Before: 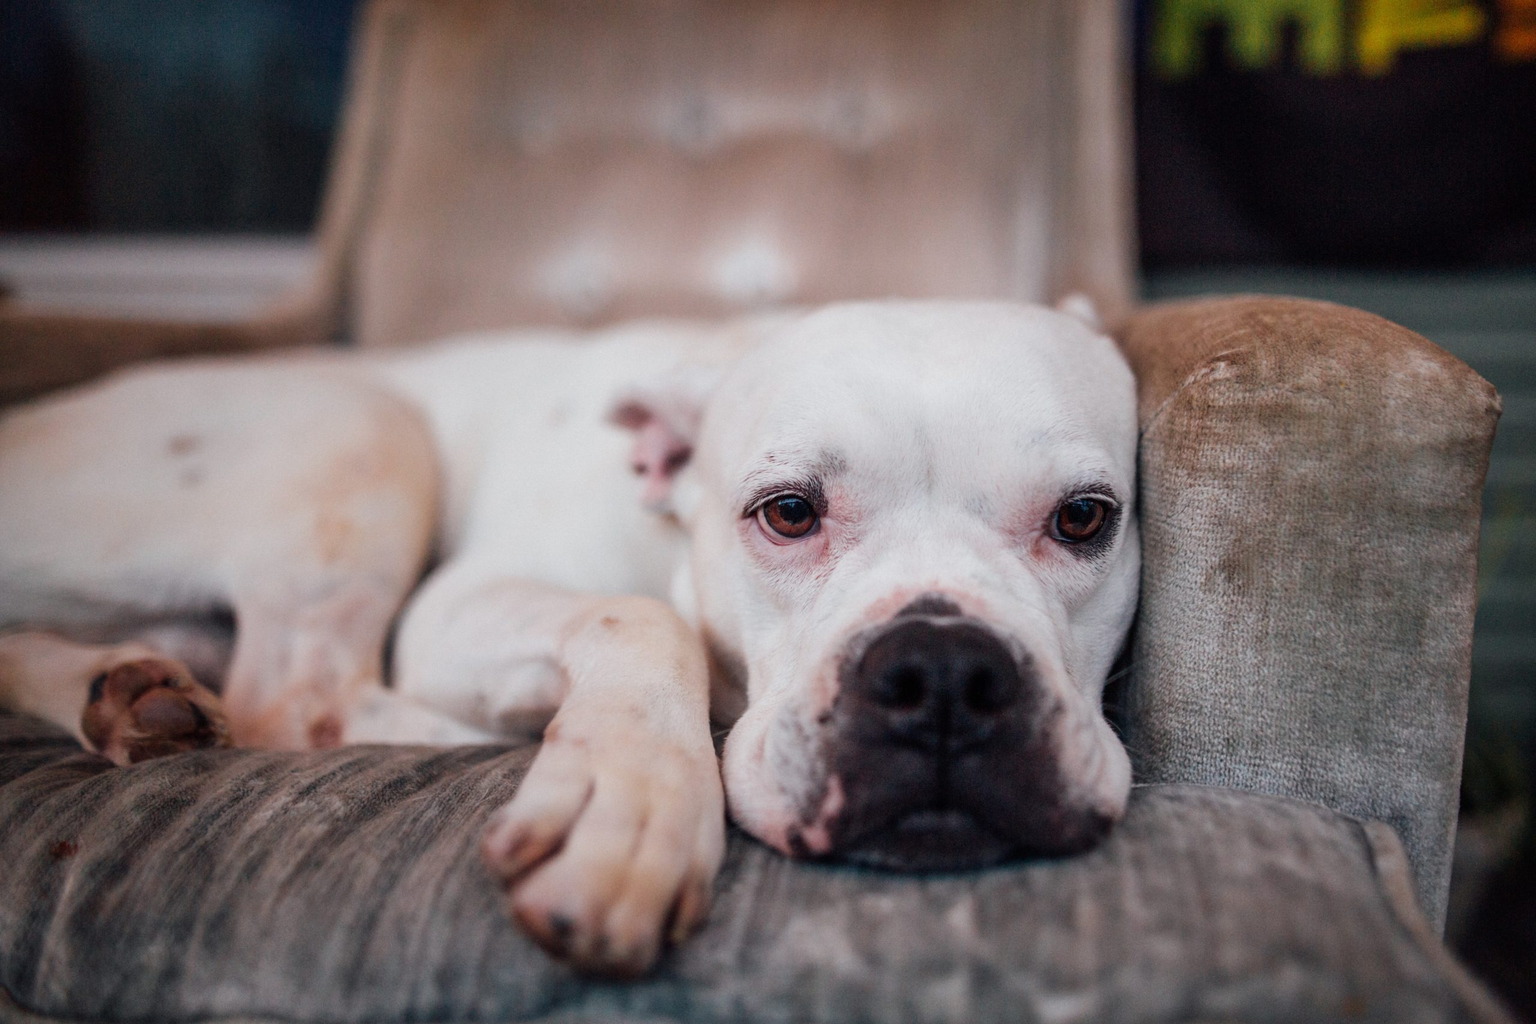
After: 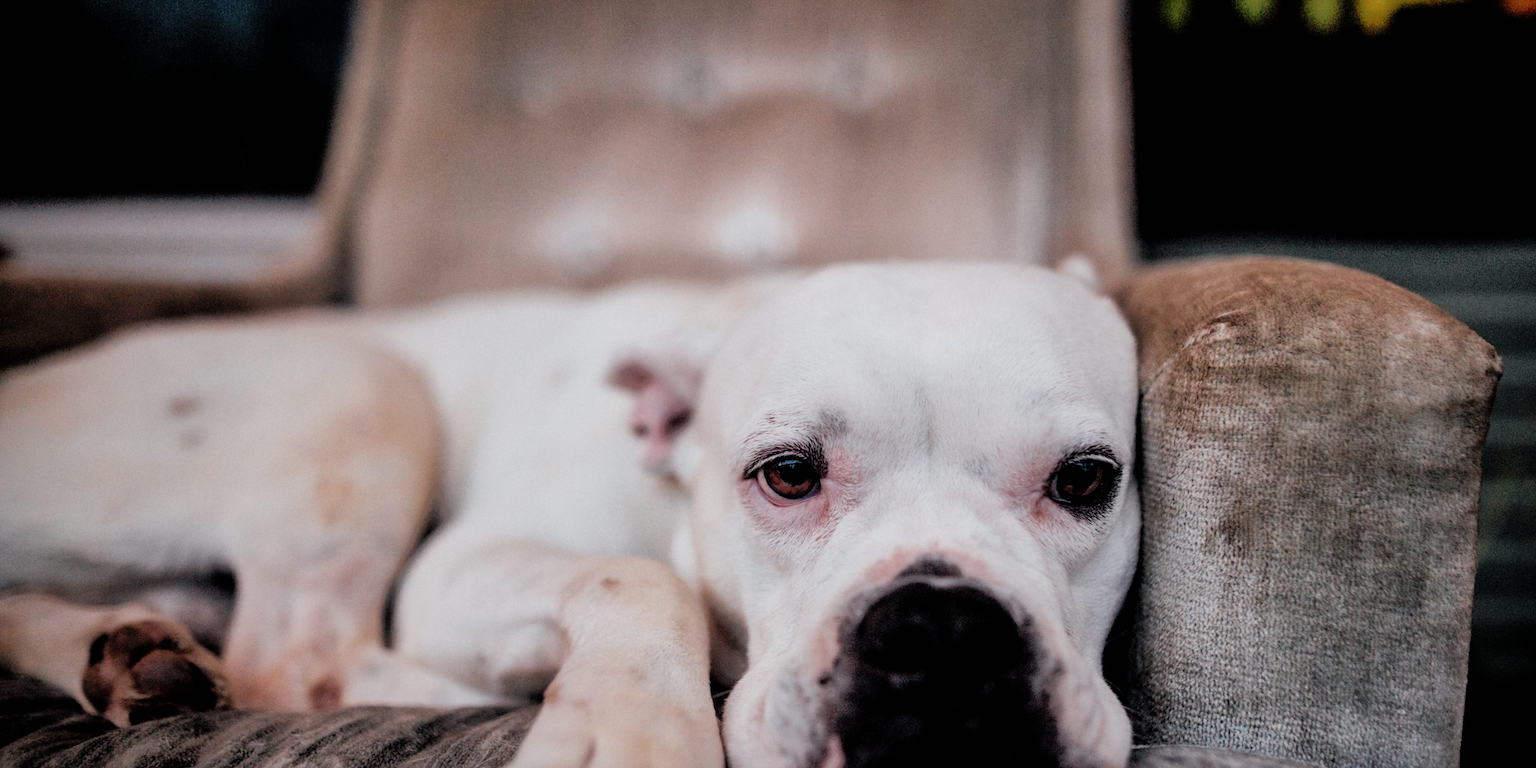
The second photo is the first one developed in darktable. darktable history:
filmic rgb: black relative exposure -4 EV, white relative exposure 3 EV, hardness 3.02, contrast 1.5
shadows and highlights: on, module defaults
crop: top 3.857%, bottom 21.132%
